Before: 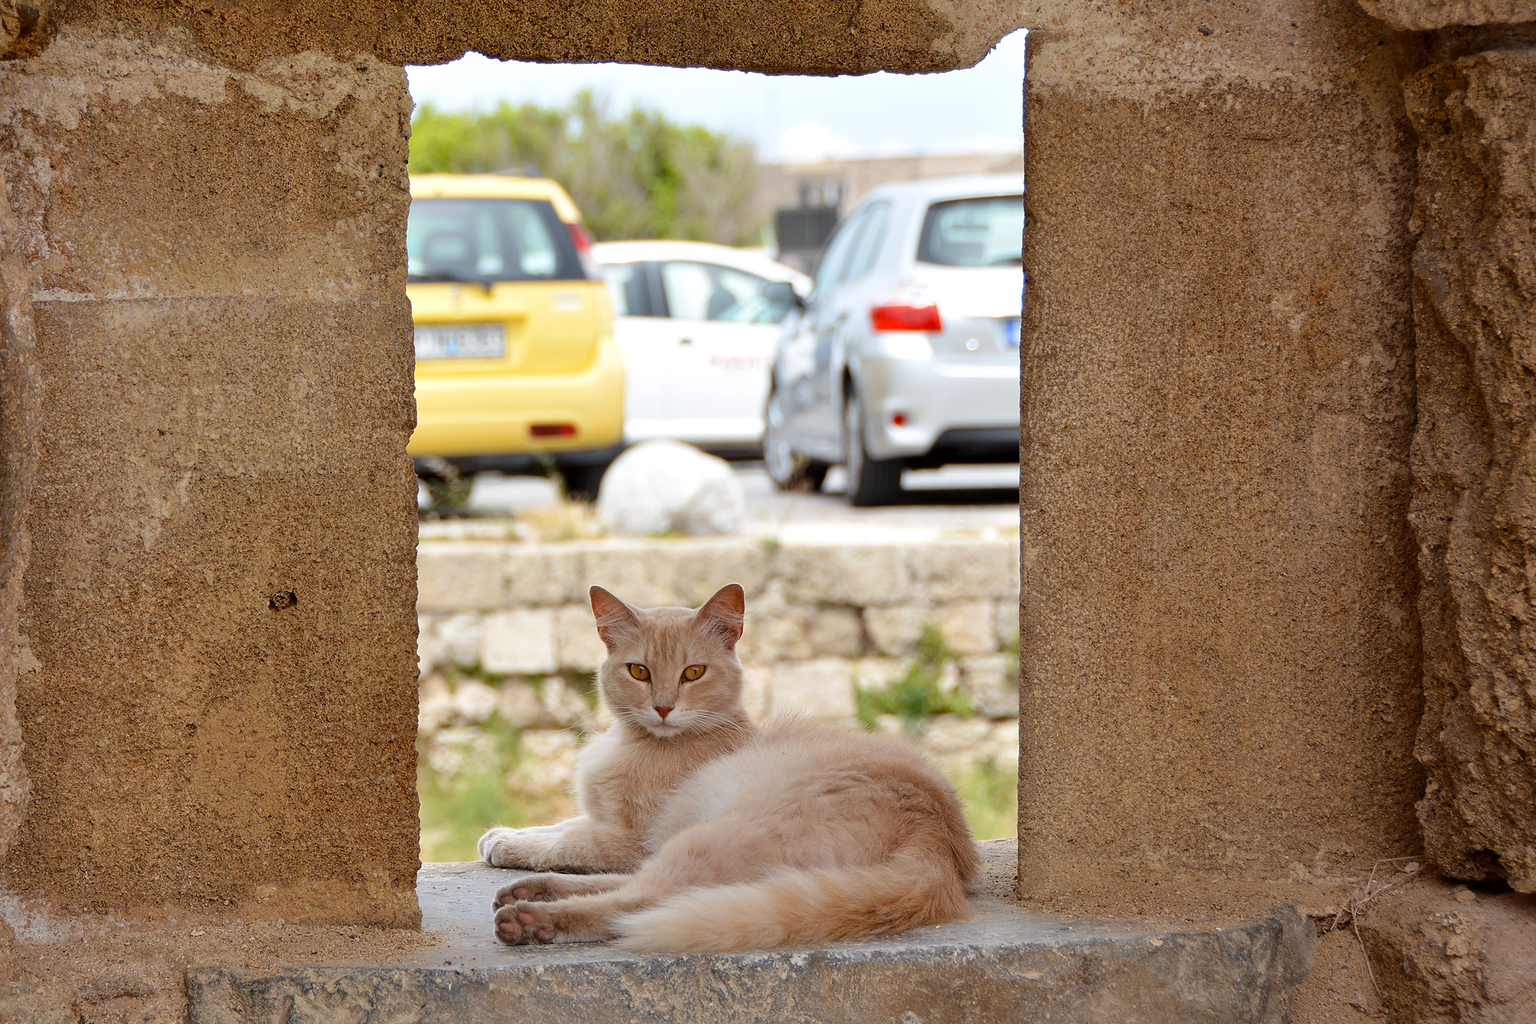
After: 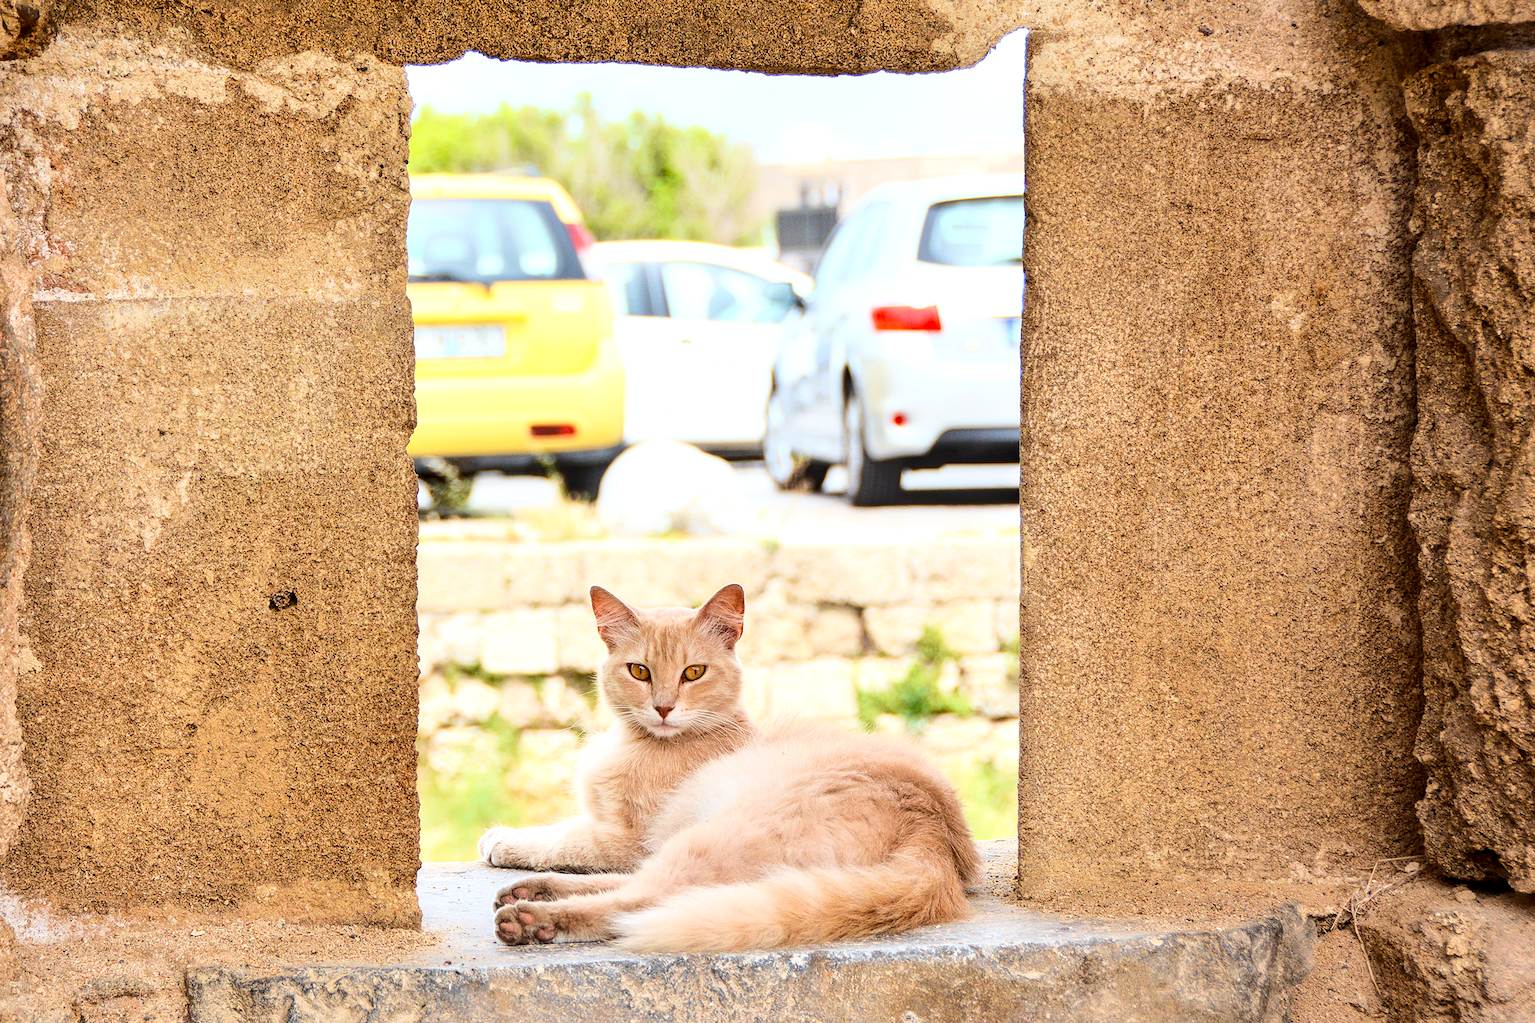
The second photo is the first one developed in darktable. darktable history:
local contrast: on, module defaults
base curve: curves: ch0 [(0, 0) (0.018, 0.026) (0.143, 0.37) (0.33, 0.731) (0.458, 0.853) (0.735, 0.965) (0.905, 0.986) (1, 1)]
white balance: red 0.986, blue 1.01
velvia: on, module defaults
